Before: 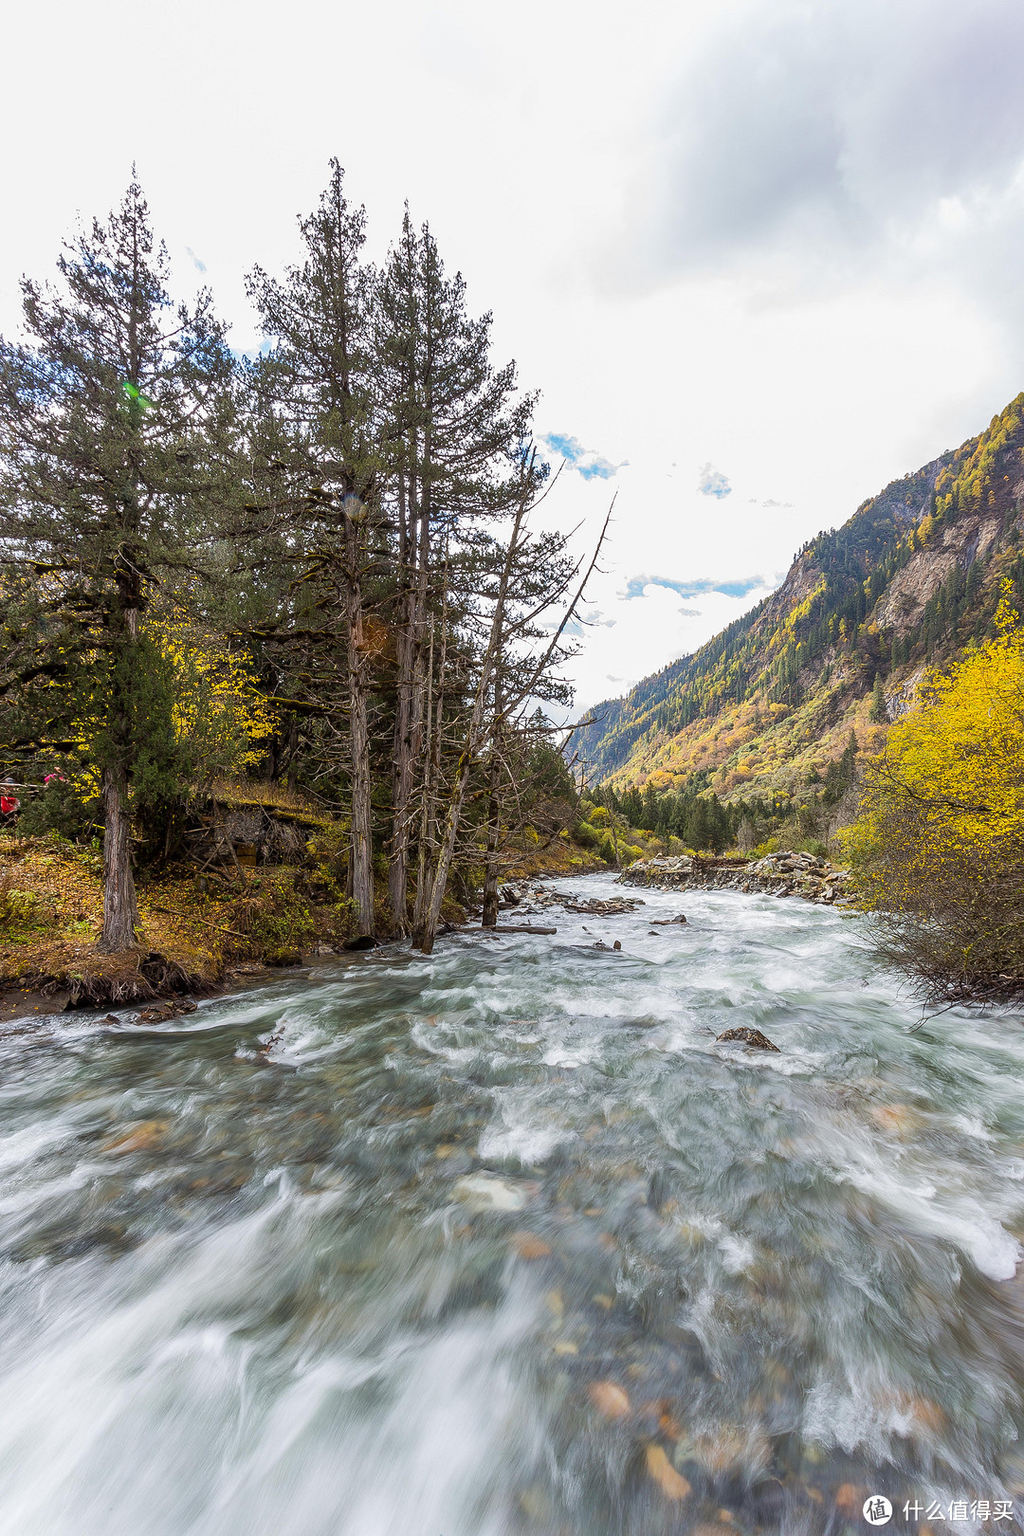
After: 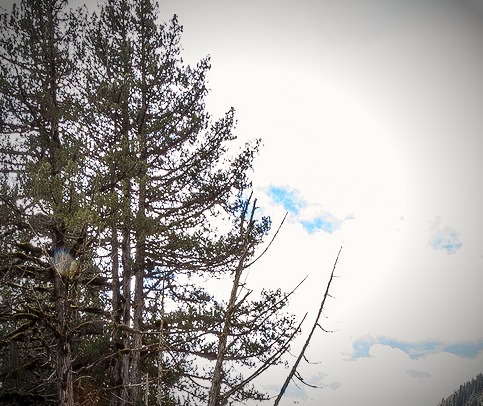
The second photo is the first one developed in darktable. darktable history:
vignetting: fall-off start 67.5%, fall-off radius 67.23%, brightness -0.813, automatic ratio true
contrast brightness saturation: contrast 0.24, brightness 0.09
crop: left 28.64%, top 16.832%, right 26.637%, bottom 58.055%
white balance: red 1.009, blue 0.985
